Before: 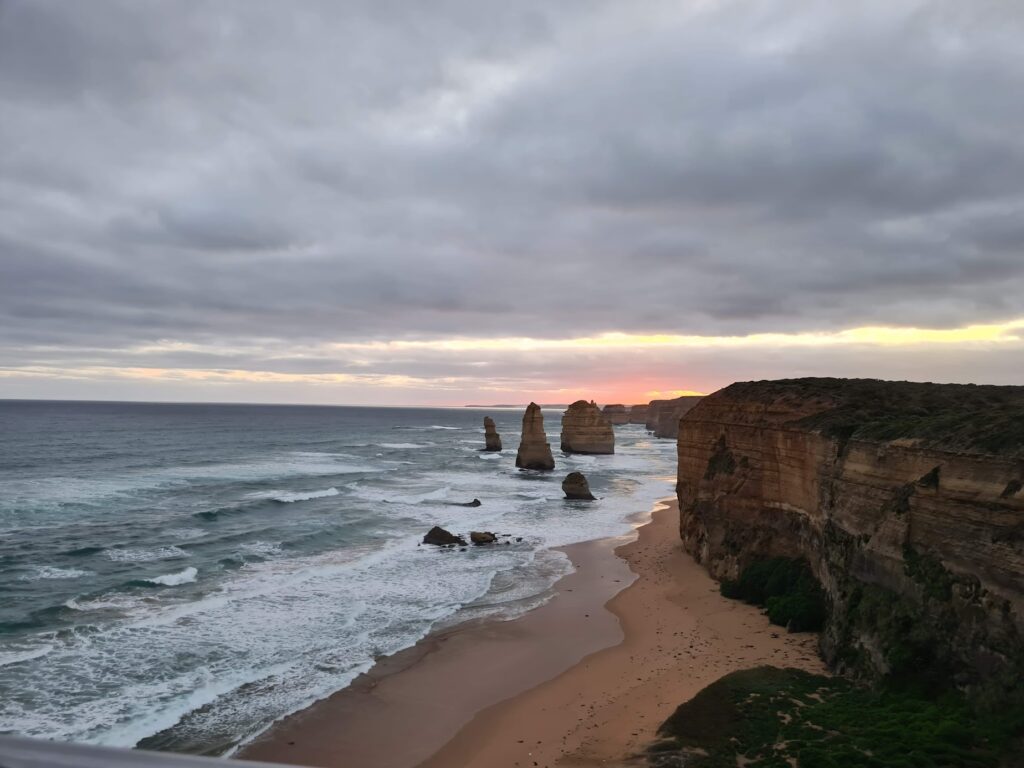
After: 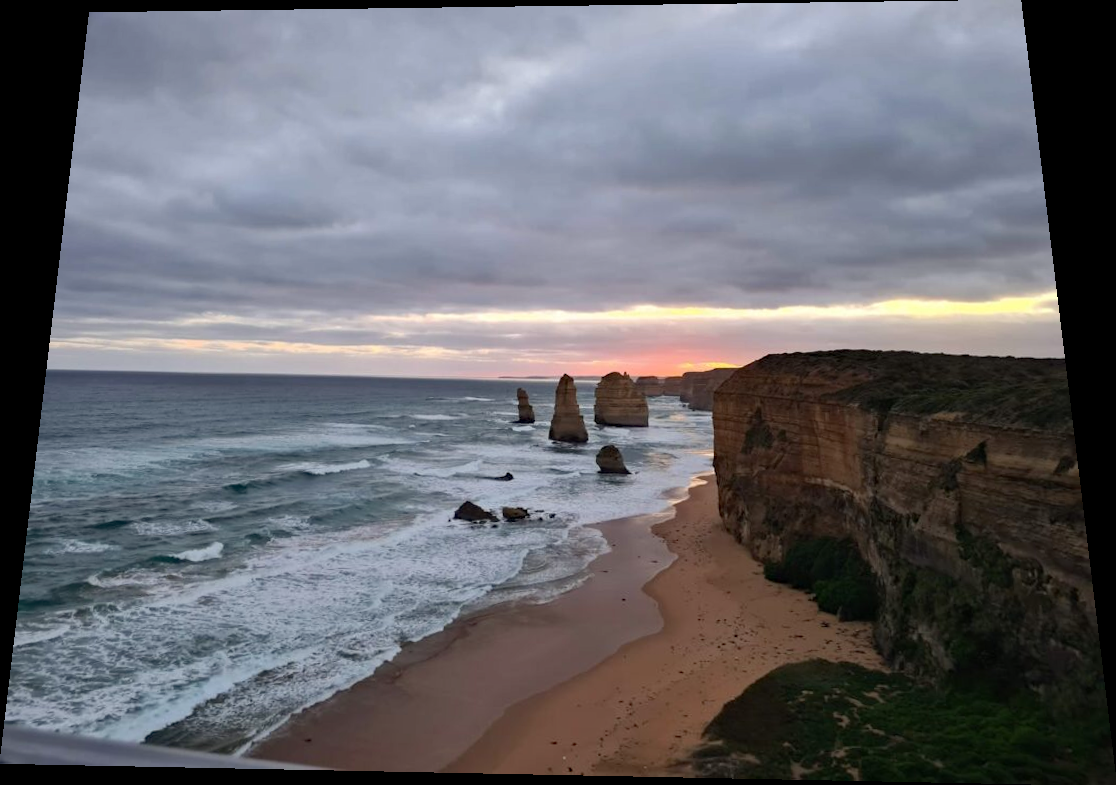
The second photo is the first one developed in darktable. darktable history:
rotate and perspective: rotation 0.128°, lens shift (vertical) -0.181, lens shift (horizontal) -0.044, shear 0.001, automatic cropping off
haze removal: compatibility mode true, adaptive false
